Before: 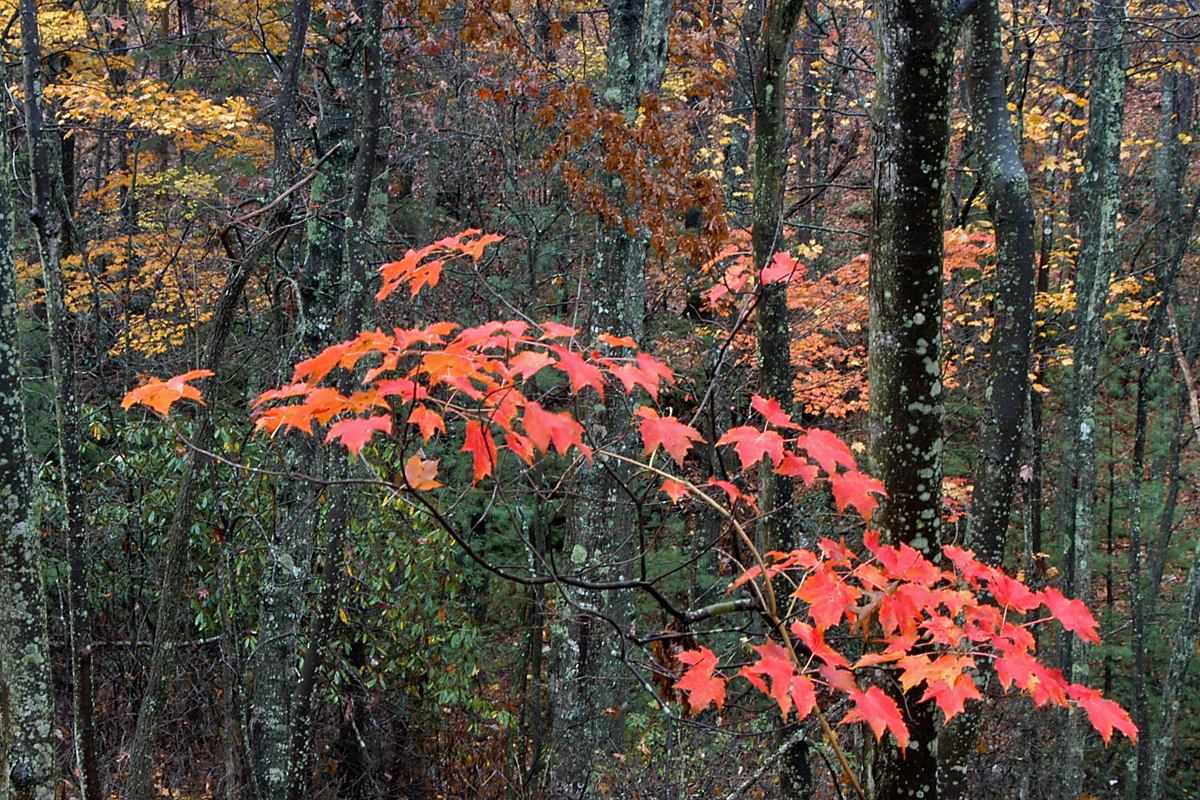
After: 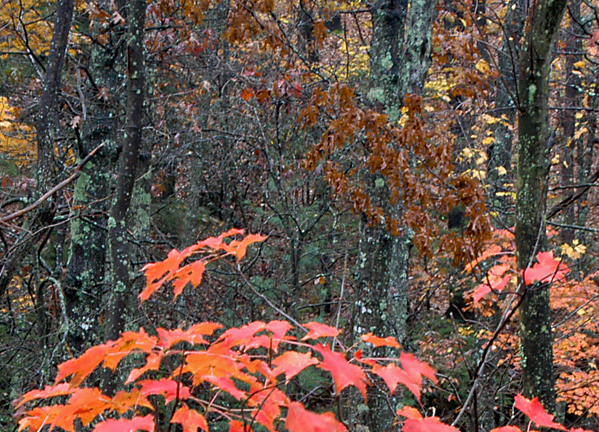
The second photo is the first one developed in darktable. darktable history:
crop: left 19.822%, right 30.244%, bottom 45.892%
